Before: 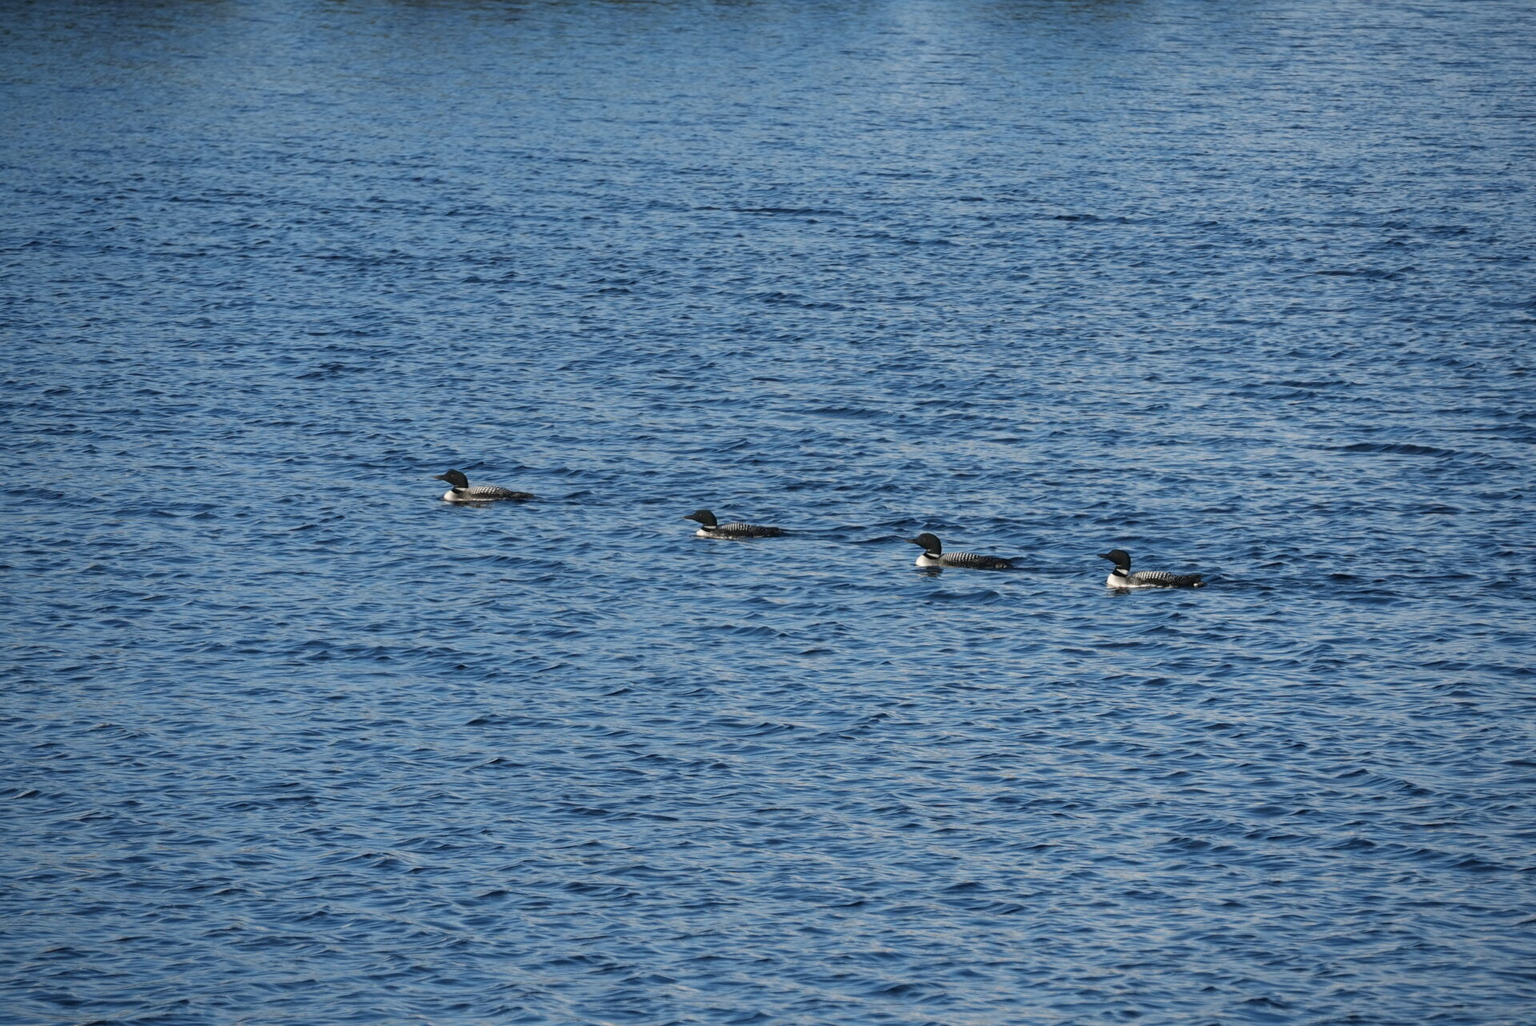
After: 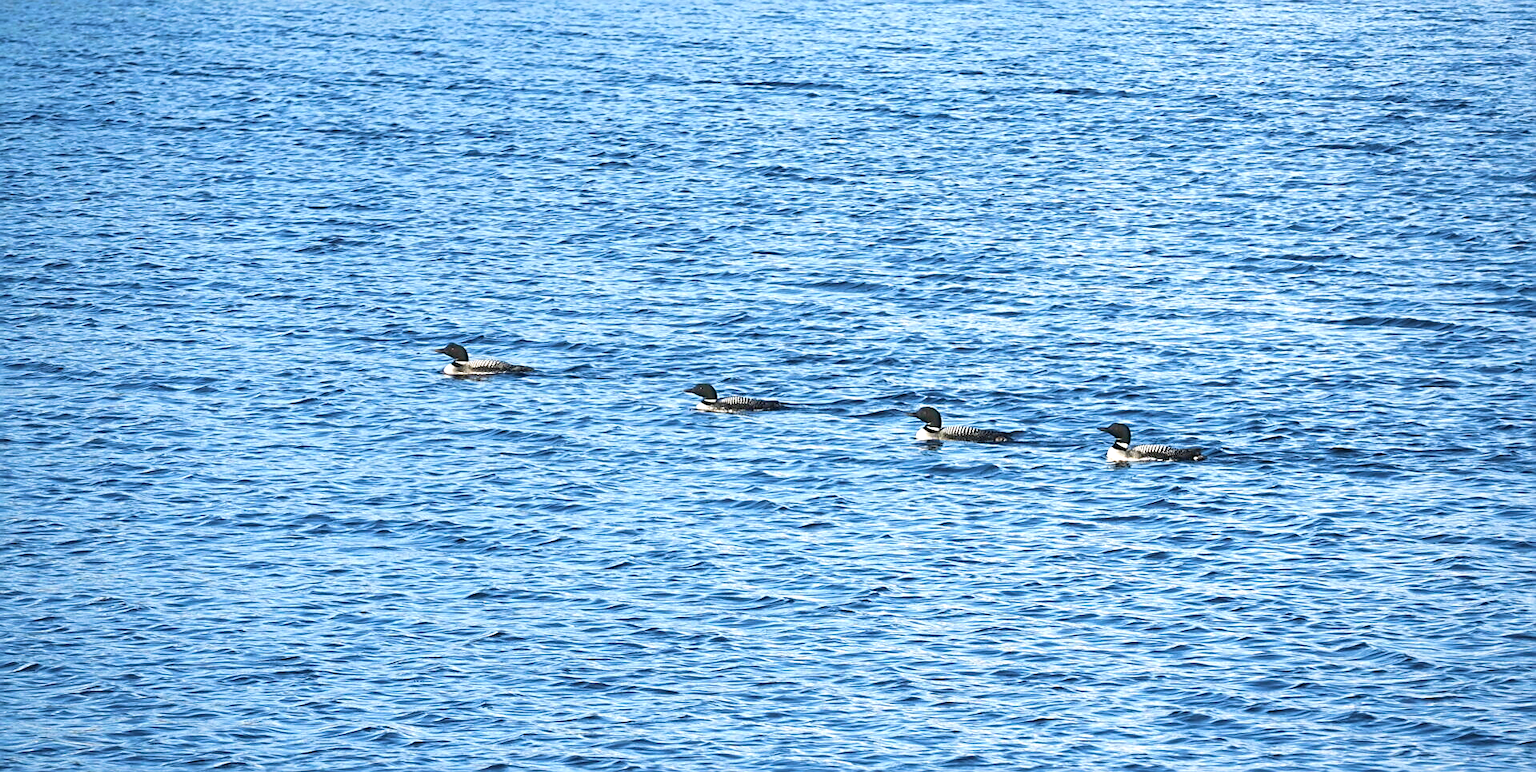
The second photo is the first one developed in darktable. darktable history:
velvia: strength 39.89%
crop and rotate: top 12.356%, bottom 12.33%
exposure: black level correction 0, exposure 1.29 EV, compensate exposure bias true, compensate highlight preservation false
sharpen: amount 0.473
